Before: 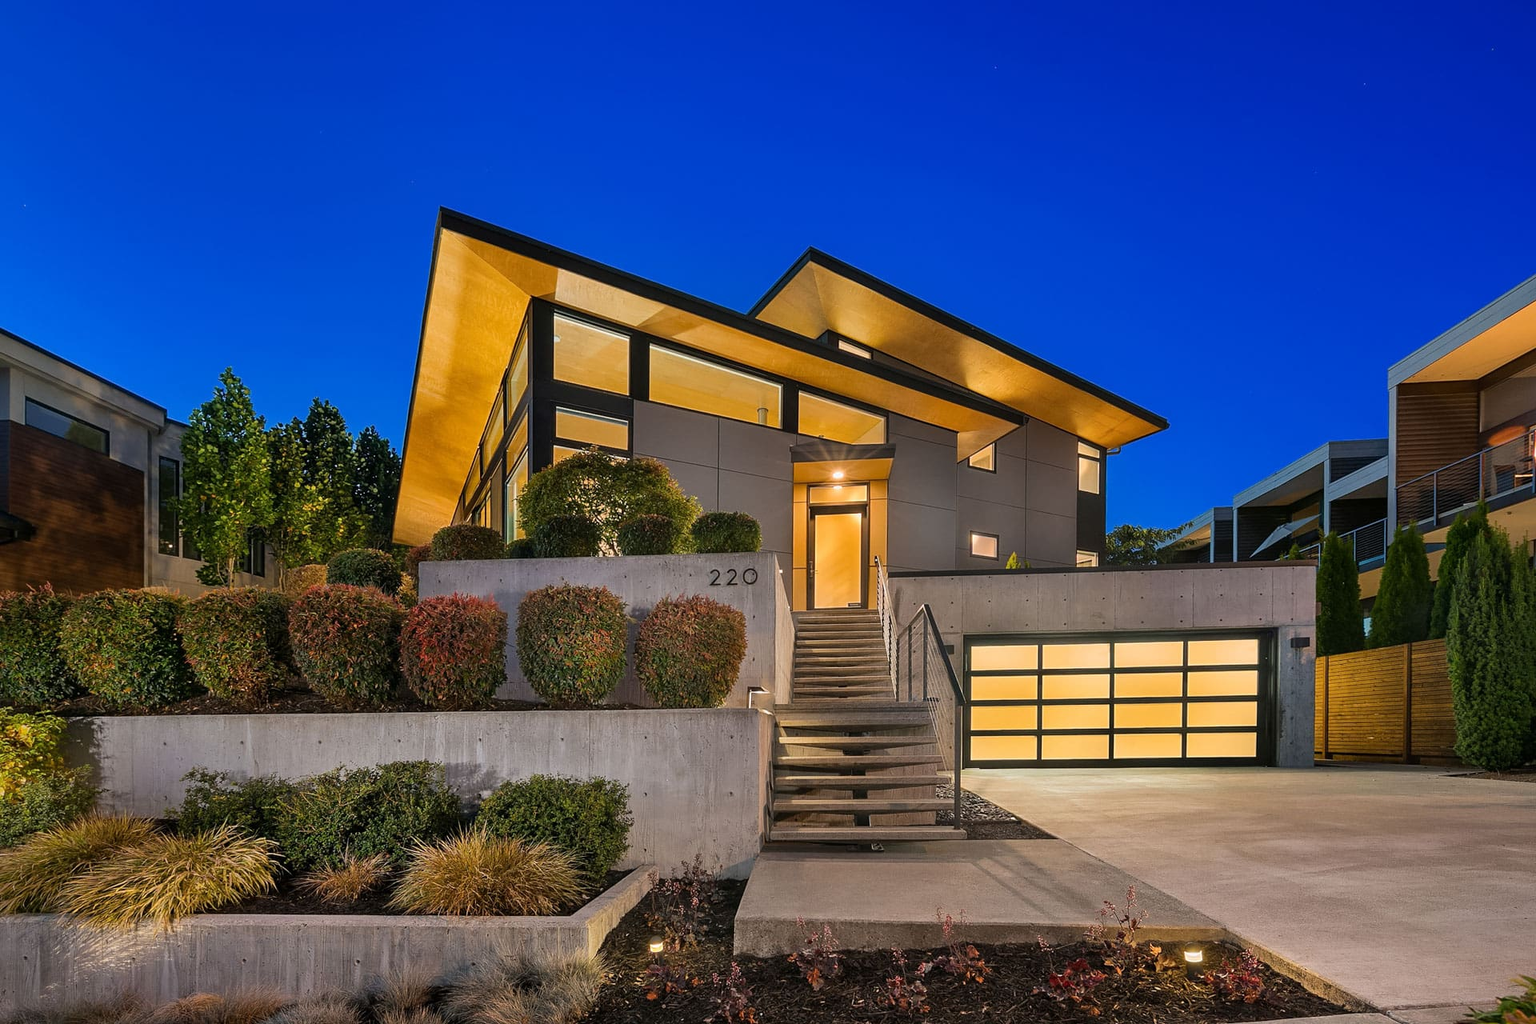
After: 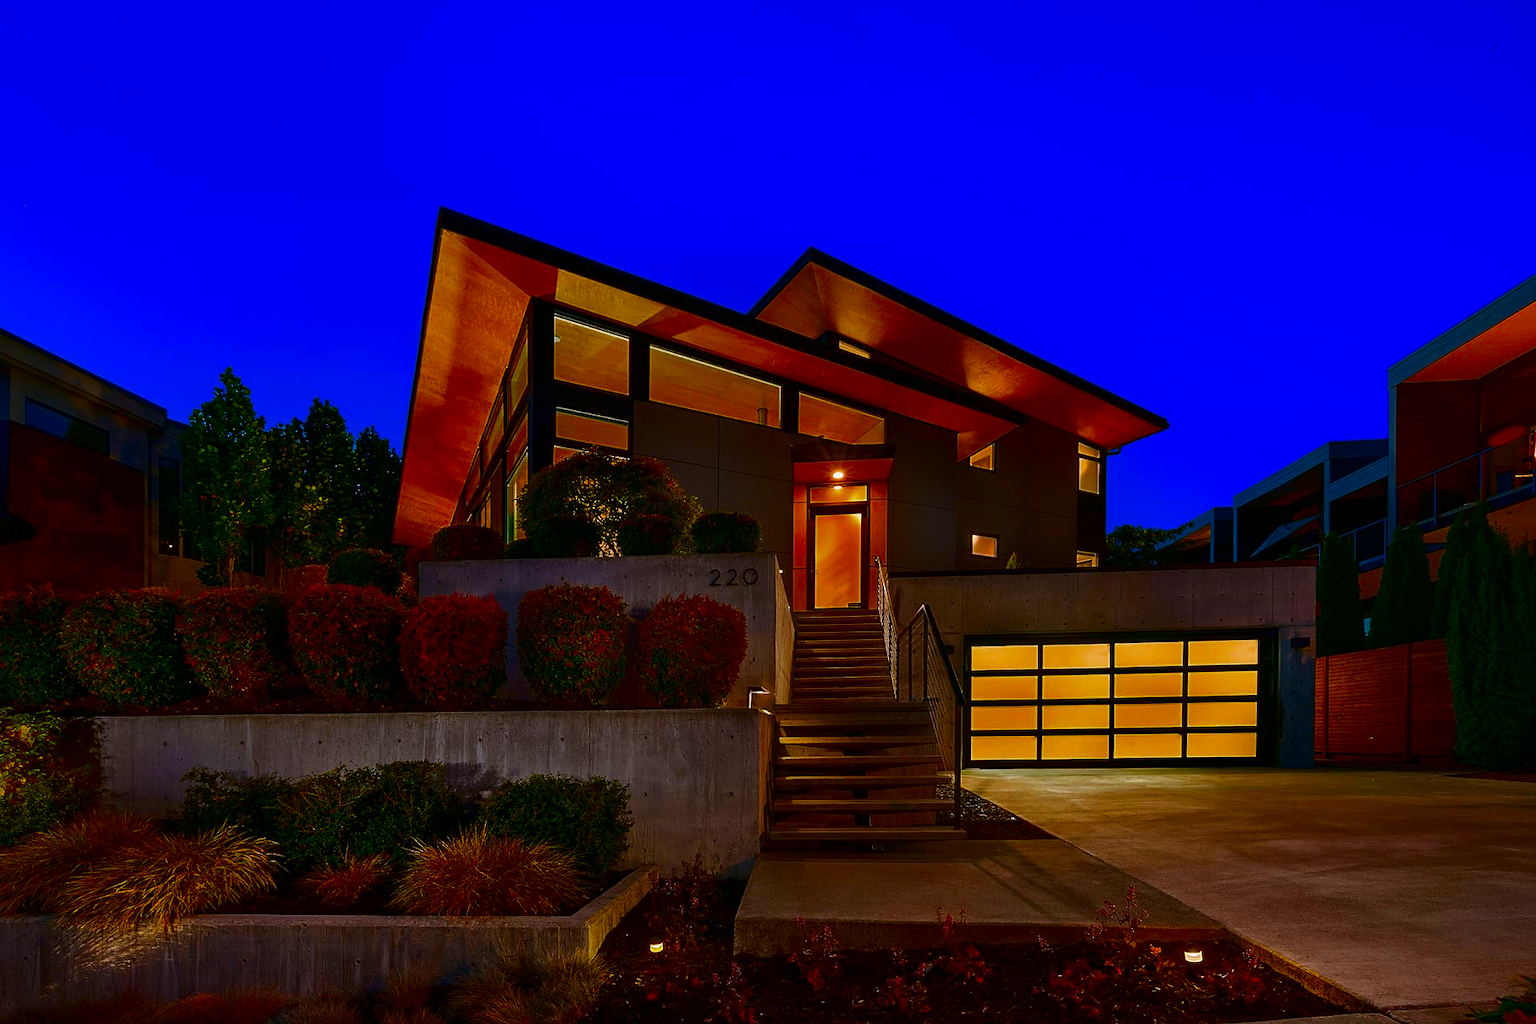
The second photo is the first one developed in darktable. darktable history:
contrast brightness saturation: brightness -0.991, saturation 0.989
exposure: black level correction -0.009, exposure 0.071 EV, compensate highlight preservation false
